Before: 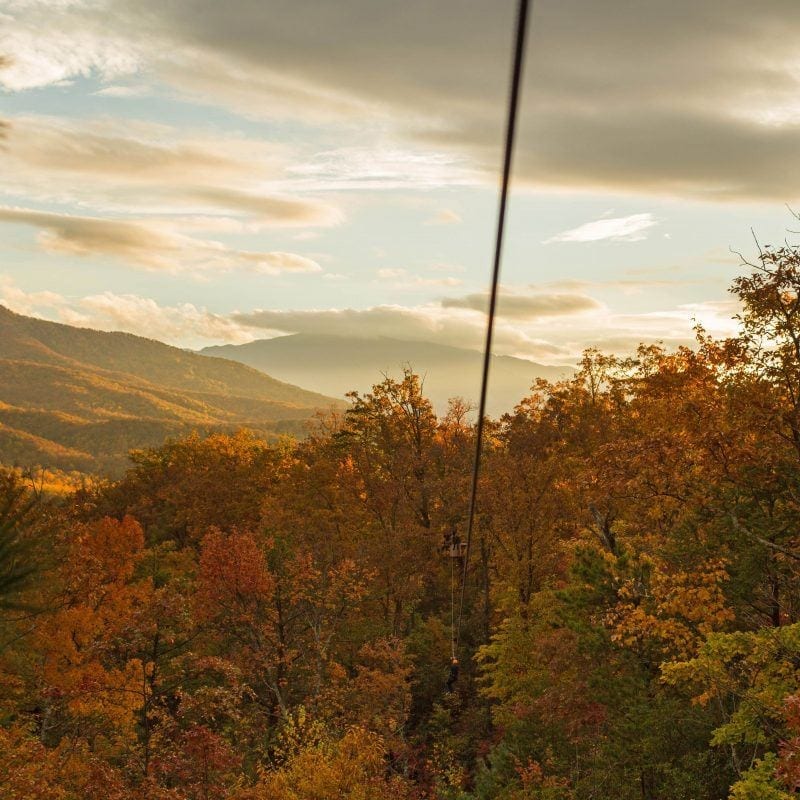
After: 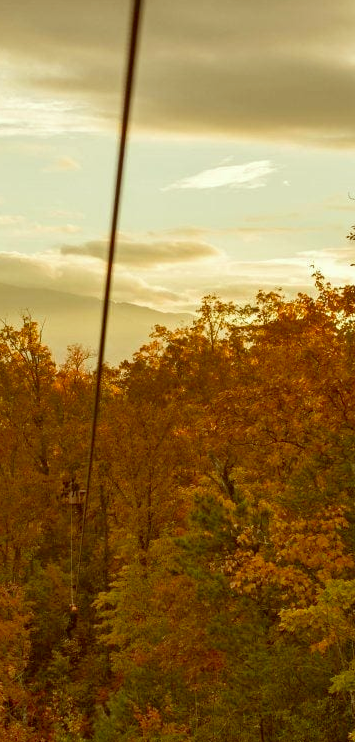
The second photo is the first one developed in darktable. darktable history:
color correction: highlights a* -5.3, highlights b* 9.8, shadows a* 9.8, shadows b* 24.26
crop: left 47.628%, top 6.643%, right 7.874%
shadows and highlights: shadows 43.06, highlights 6.94
